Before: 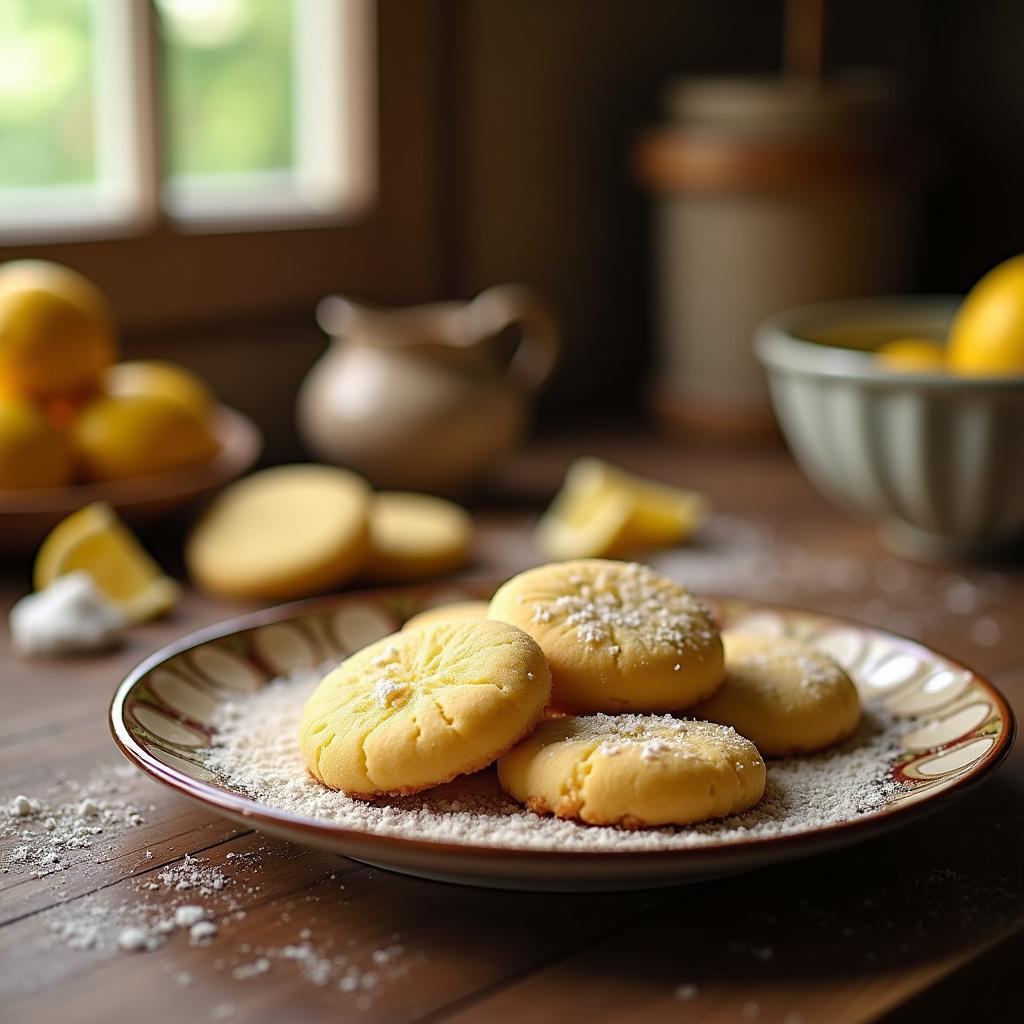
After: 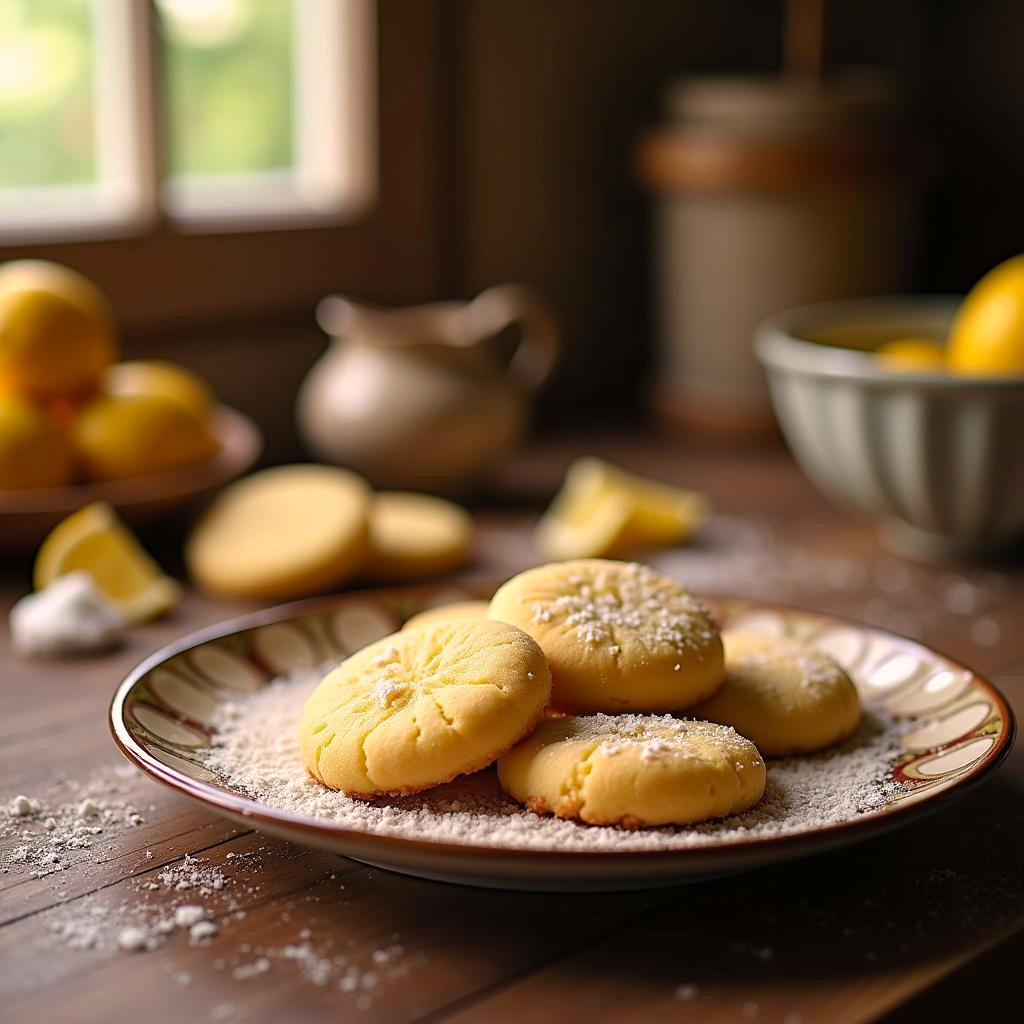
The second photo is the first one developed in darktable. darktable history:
tone equalizer: on, module defaults
color correction: highlights a* 7.34, highlights b* 4.37
